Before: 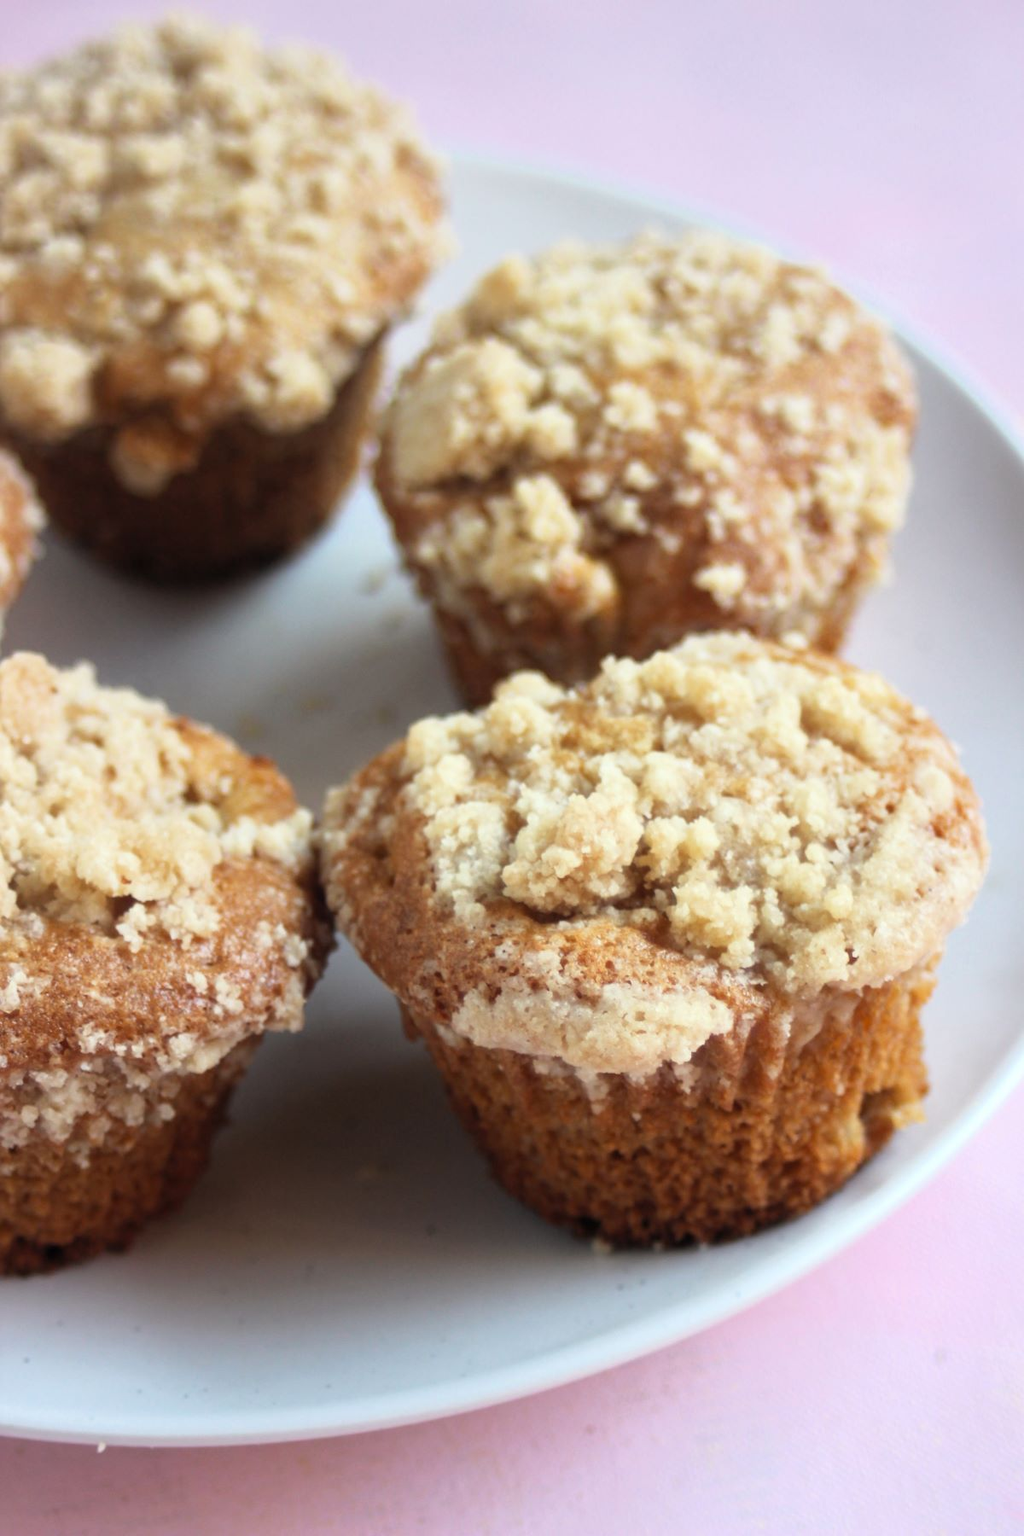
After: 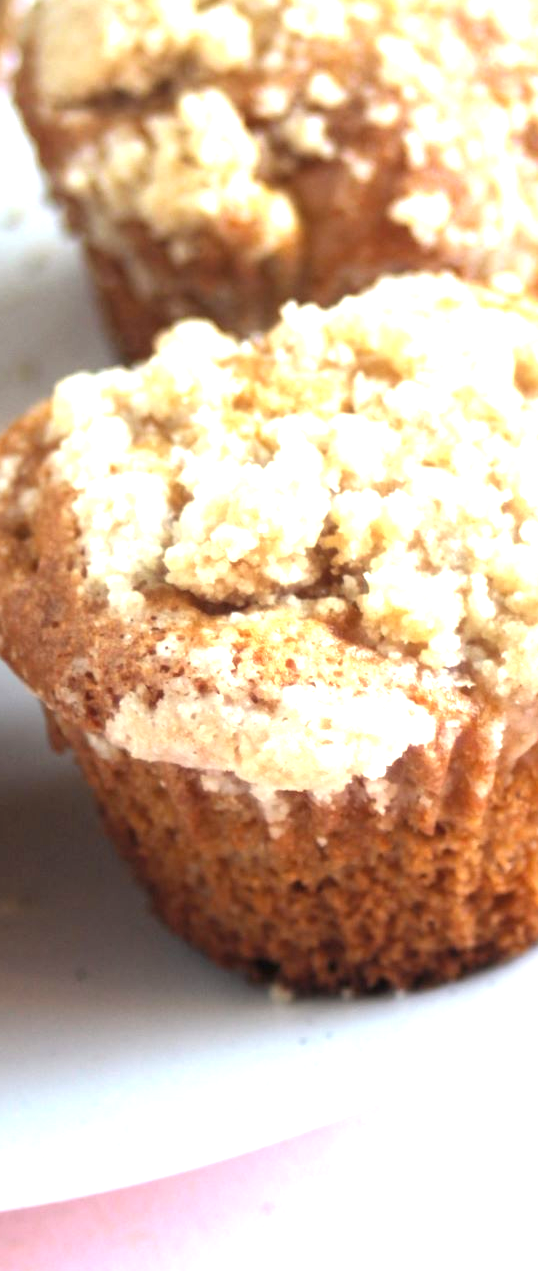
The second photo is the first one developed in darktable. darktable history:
exposure: exposure 1.201 EV, compensate exposure bias true, compensate highlight preservation false
crop: left 35.353%, top 25.989%, right 19.787%, bottom 3.349%
